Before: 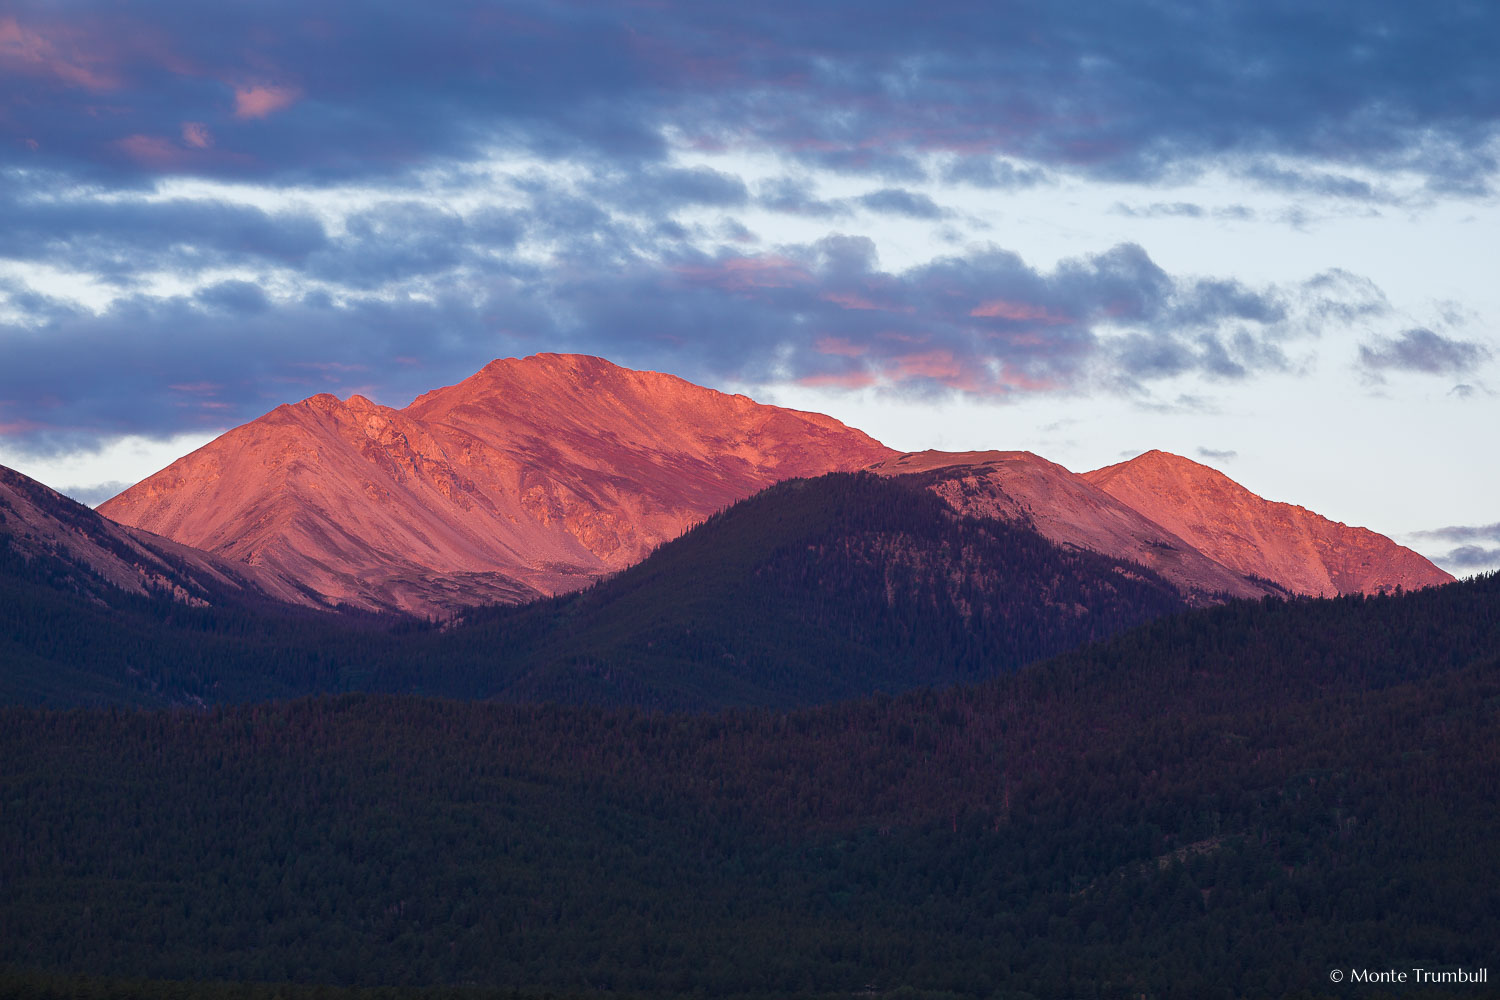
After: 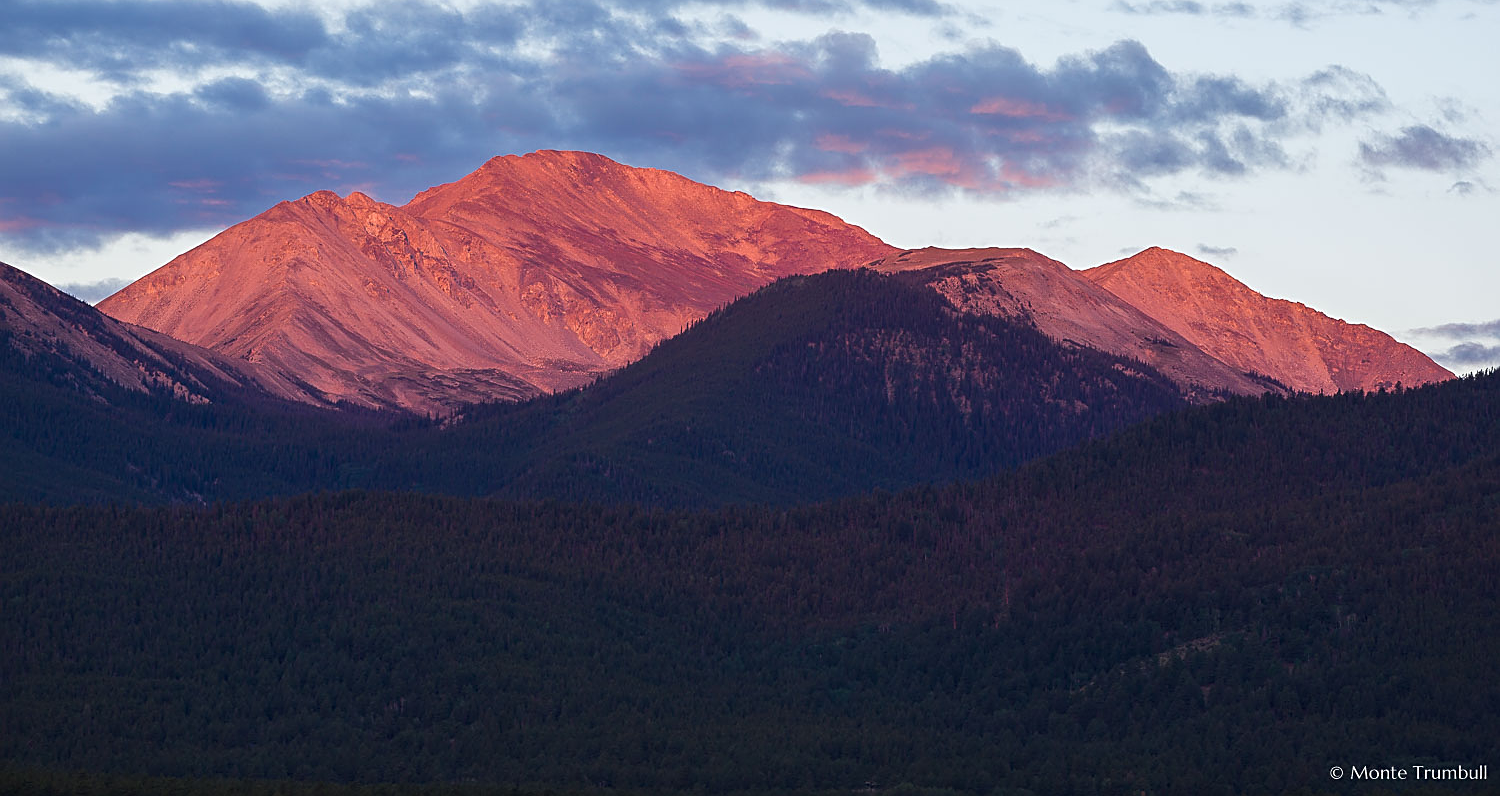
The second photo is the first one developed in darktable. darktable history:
sharpen: amount 0.495
crop and rotate: top 20.302%
